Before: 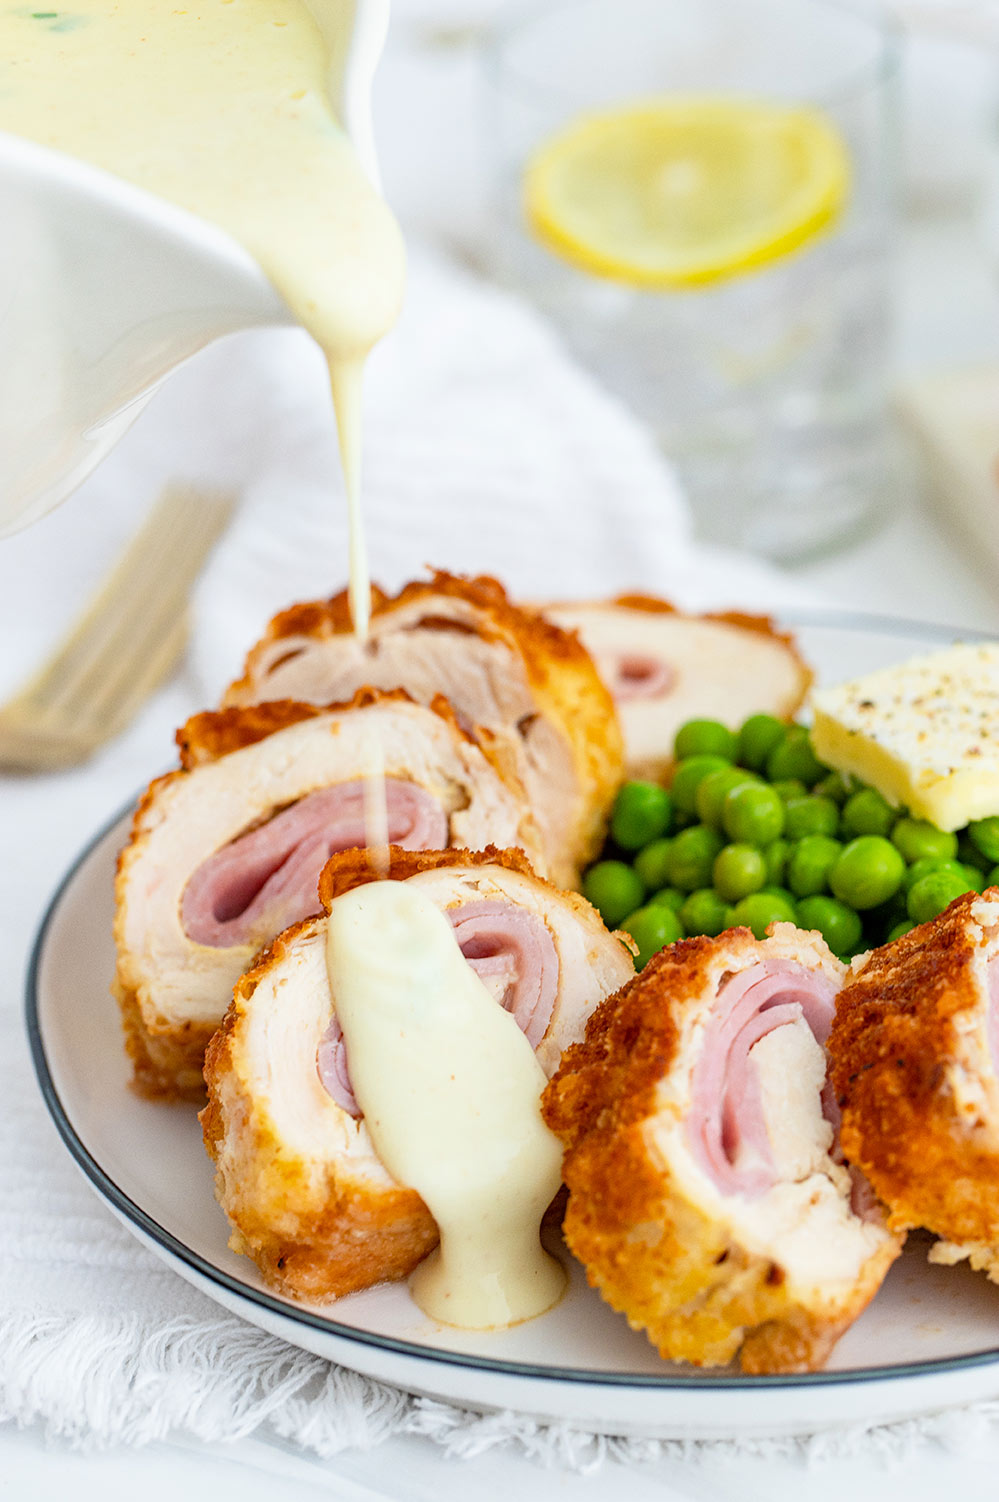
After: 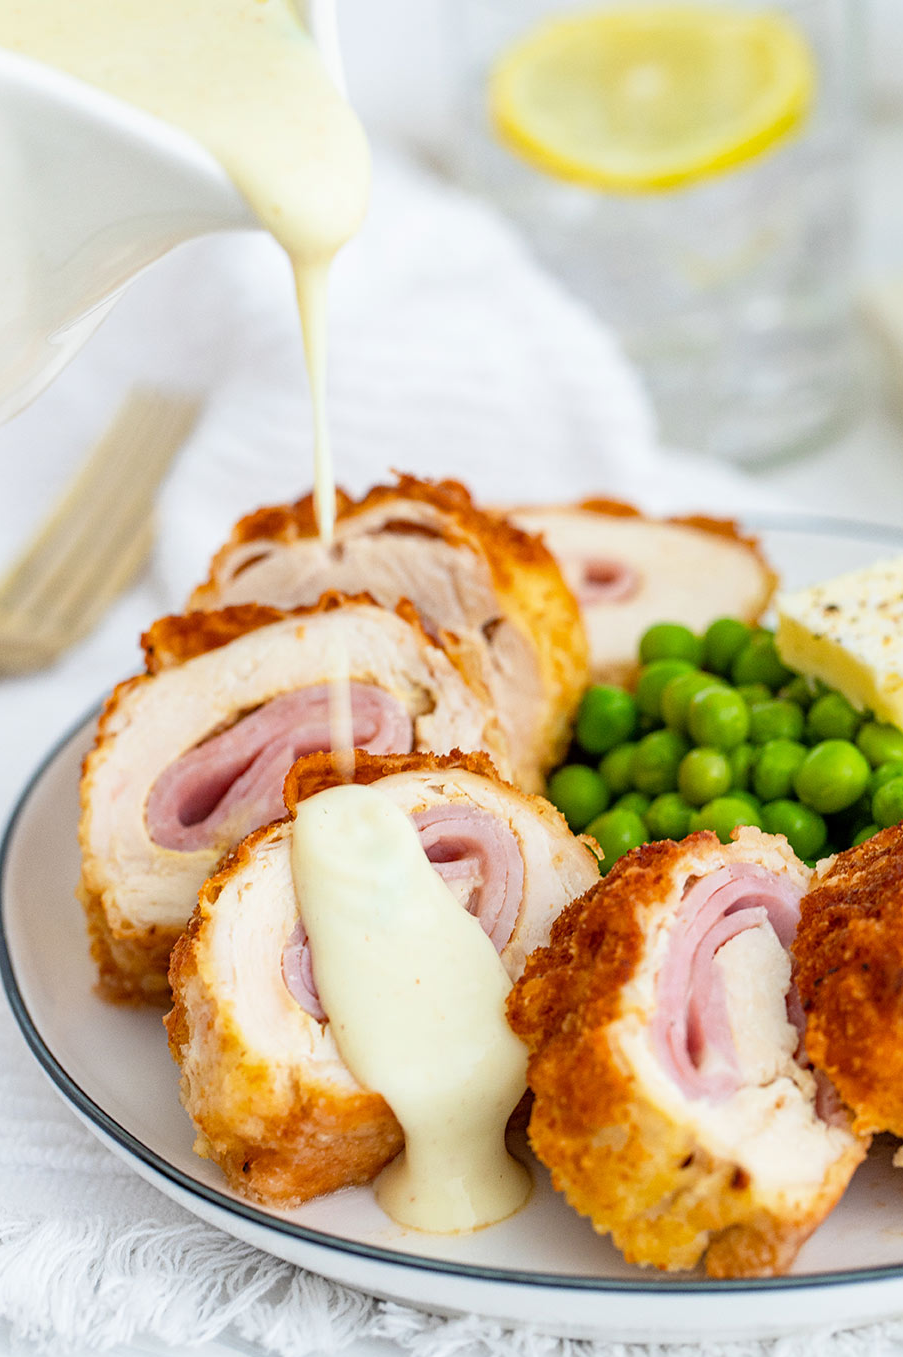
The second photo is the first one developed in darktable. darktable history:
crop: left 3.571%, top 6.403%, right 5.963%, bottom 3.217%
